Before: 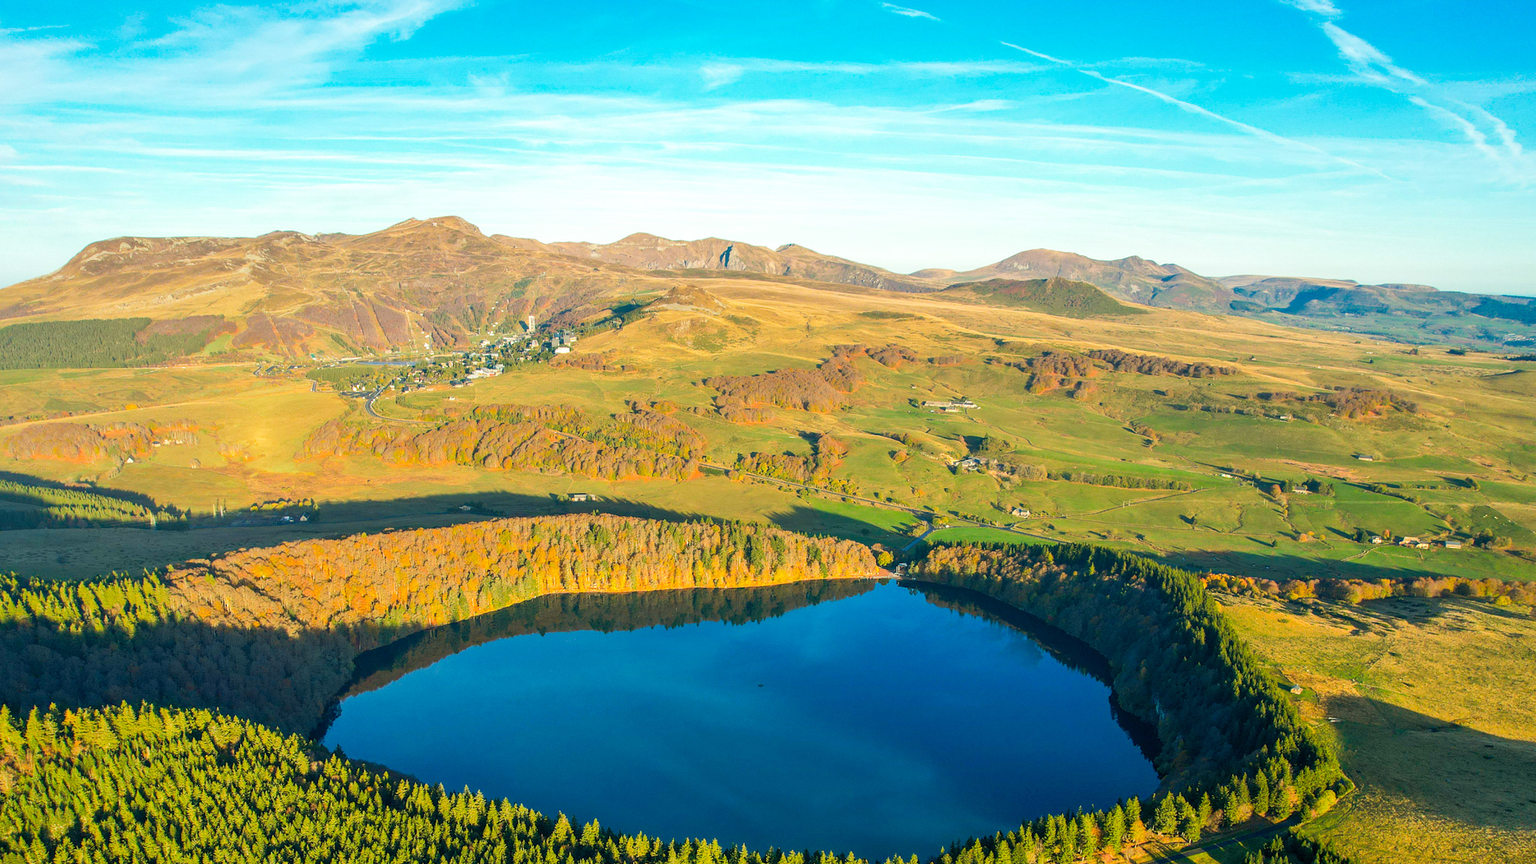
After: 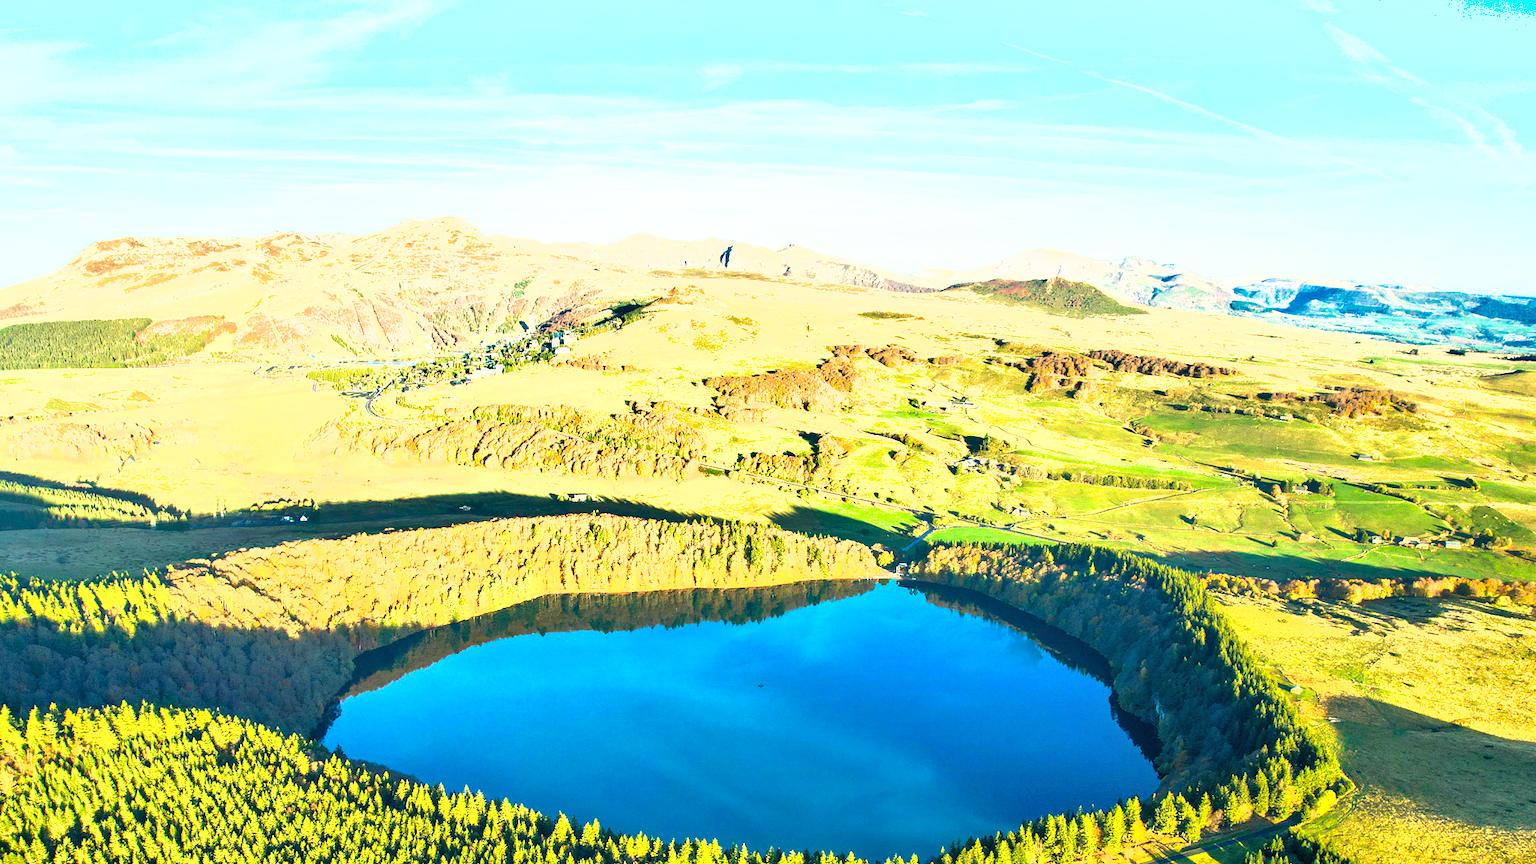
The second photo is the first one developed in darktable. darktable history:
exposure: exposure 1.481 EV, compensate highlight preservation false
shadows and highlights: shadows 52.44, soften with gaussian
